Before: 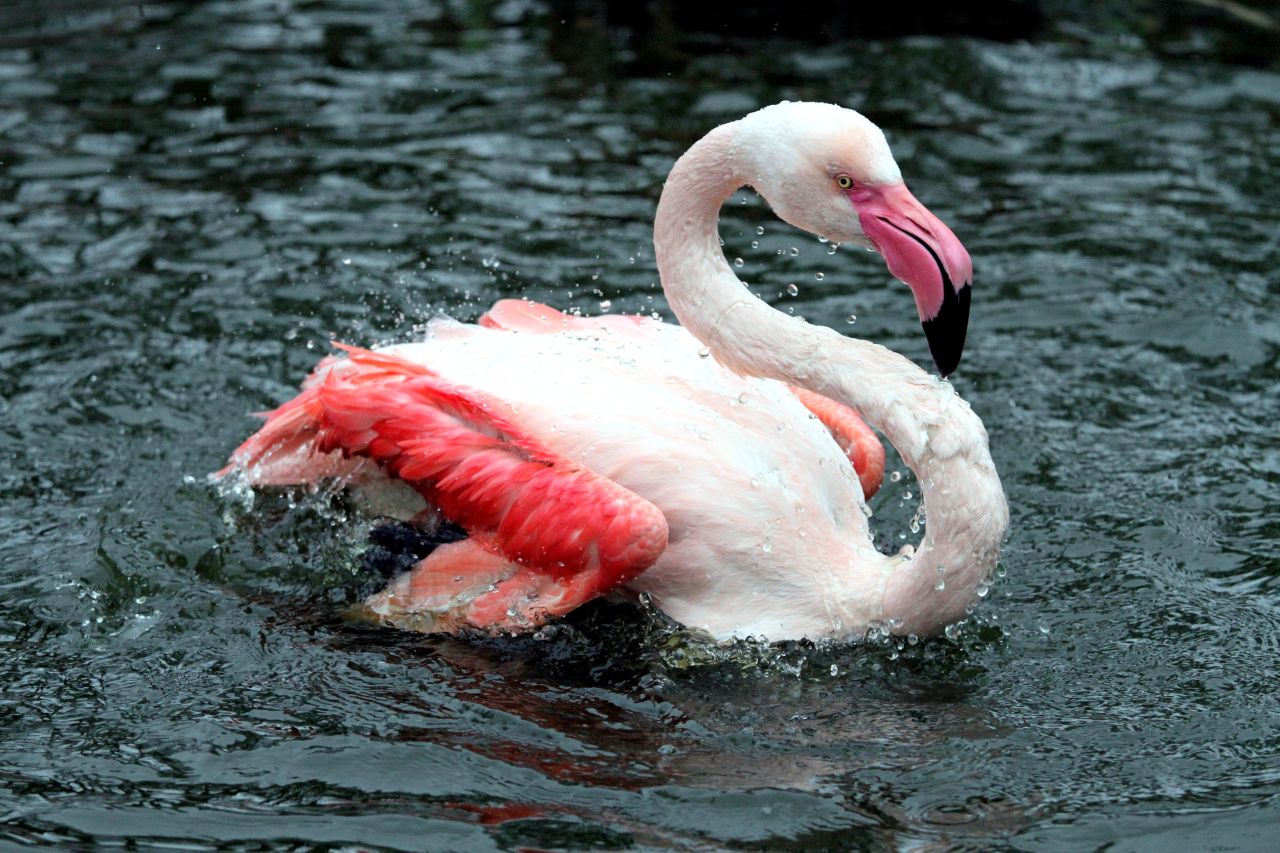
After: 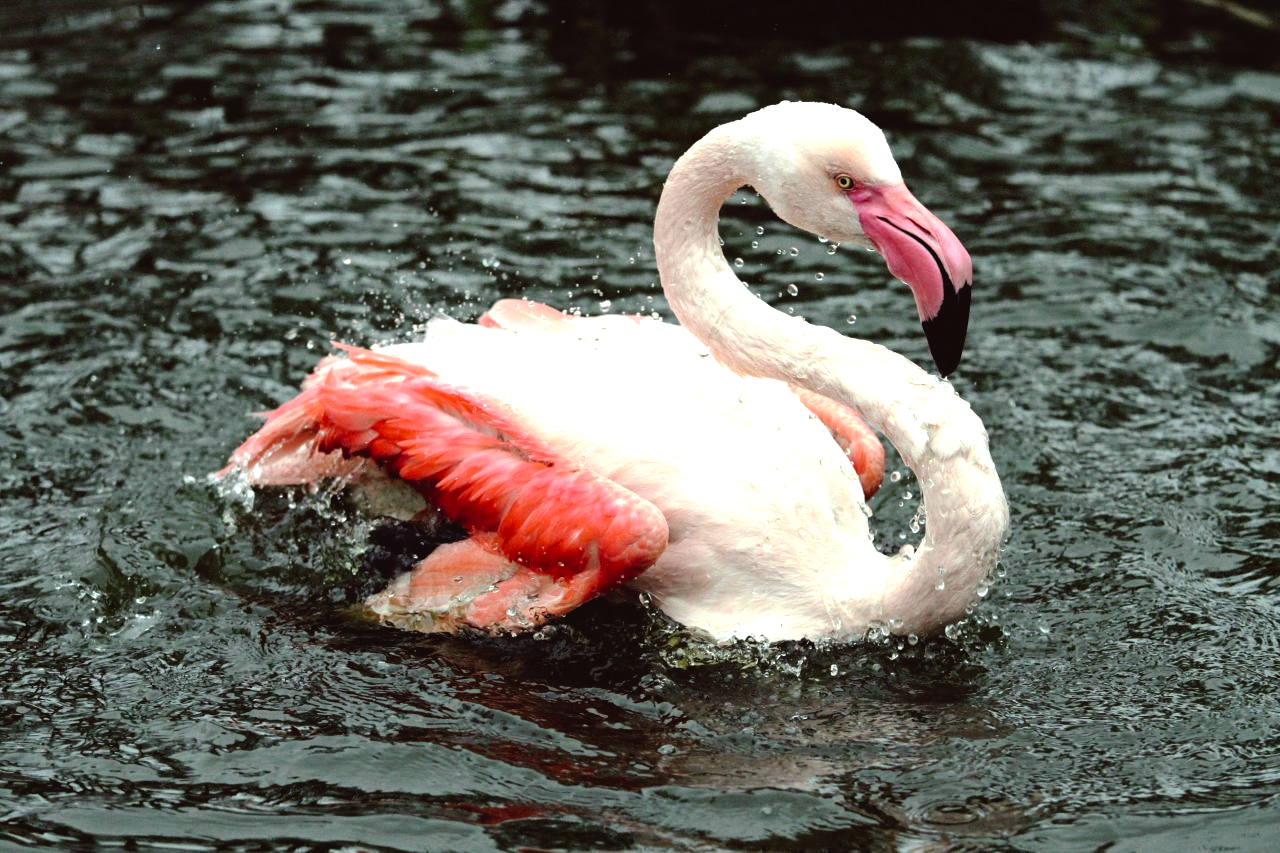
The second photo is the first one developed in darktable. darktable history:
tone equalizer: -8 EV -0.75 EV, -7 EV -0.7 EV, -6 EV -0.6 EV, -5 EV -0.4 EV, -3 EV 0.4 EV, -2 EV 0.6 EV, -1 EV 0.7 EV, +0 EV 0.75 EV, edges refinement/feathering 500, mask exposure compensation -1.57 EV, preserve details no
color balance: lift [1.005, 1.002, 0.998, 0.998], gamma [1, 1.021, 1.02, 0.979], gain [0.923, 1.066, 1.056, 0.934]
white balance: red 1, blue 1
tone curve: curves: ch0 [(0, 0) (0.003, 0.006) (0.011, 0.014) (0.025, 0.024) (0.044, 0.035) (0.069, 0.046) (0.1, 0.074) (0.136, 0.115) (0.177, 0.161) (0.224, 0.226) (0.277, 0.293) (0.335, 0.364) (0.399, 0.441) (0.468, 0.52) (0.543, 0.58) (0.623, 0.657) (0.709, 0.72) (0.801, 0.794) (0.898, 0.883) (1, 1)], preserve colors none
